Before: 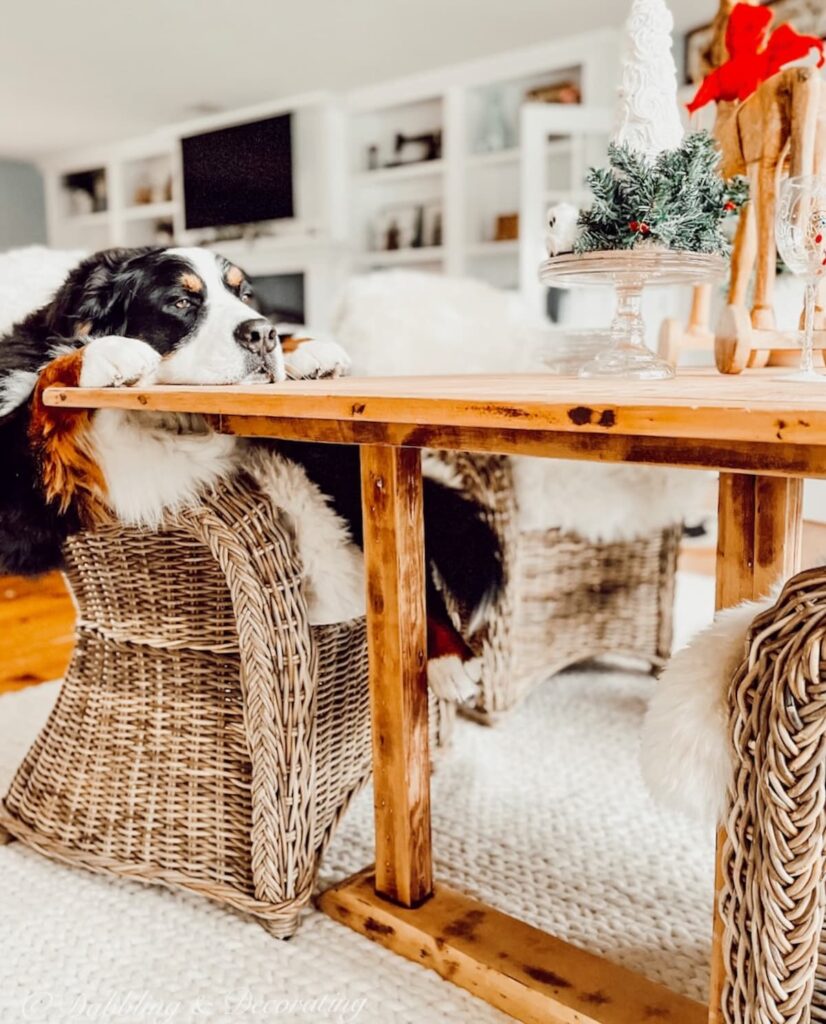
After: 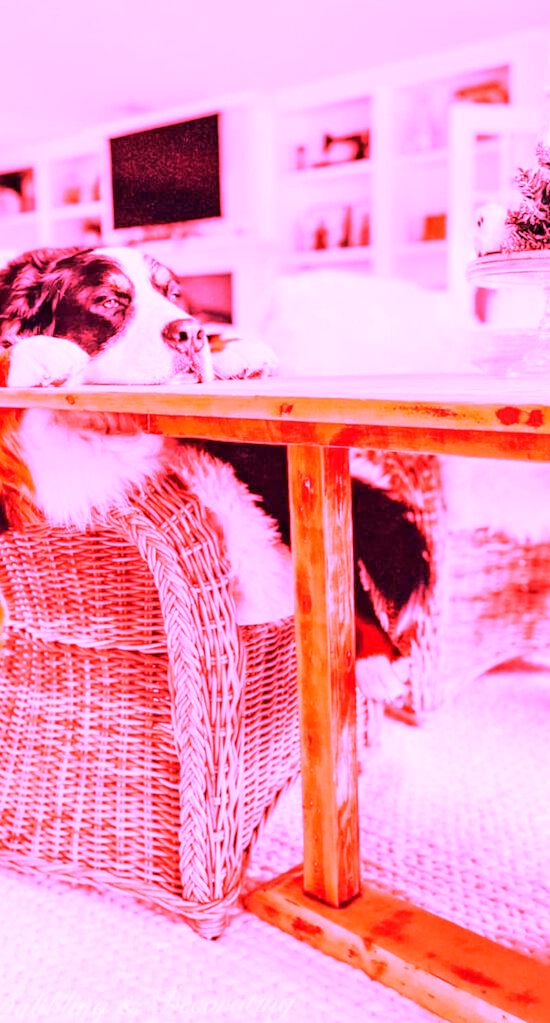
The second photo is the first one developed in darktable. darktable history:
white balance: red 4.26, blue 1.802
crop and rotate: left 8.786%, right 24.548%
rotate and perspective: automatic cropping original format, crop left 0, crop top 0
